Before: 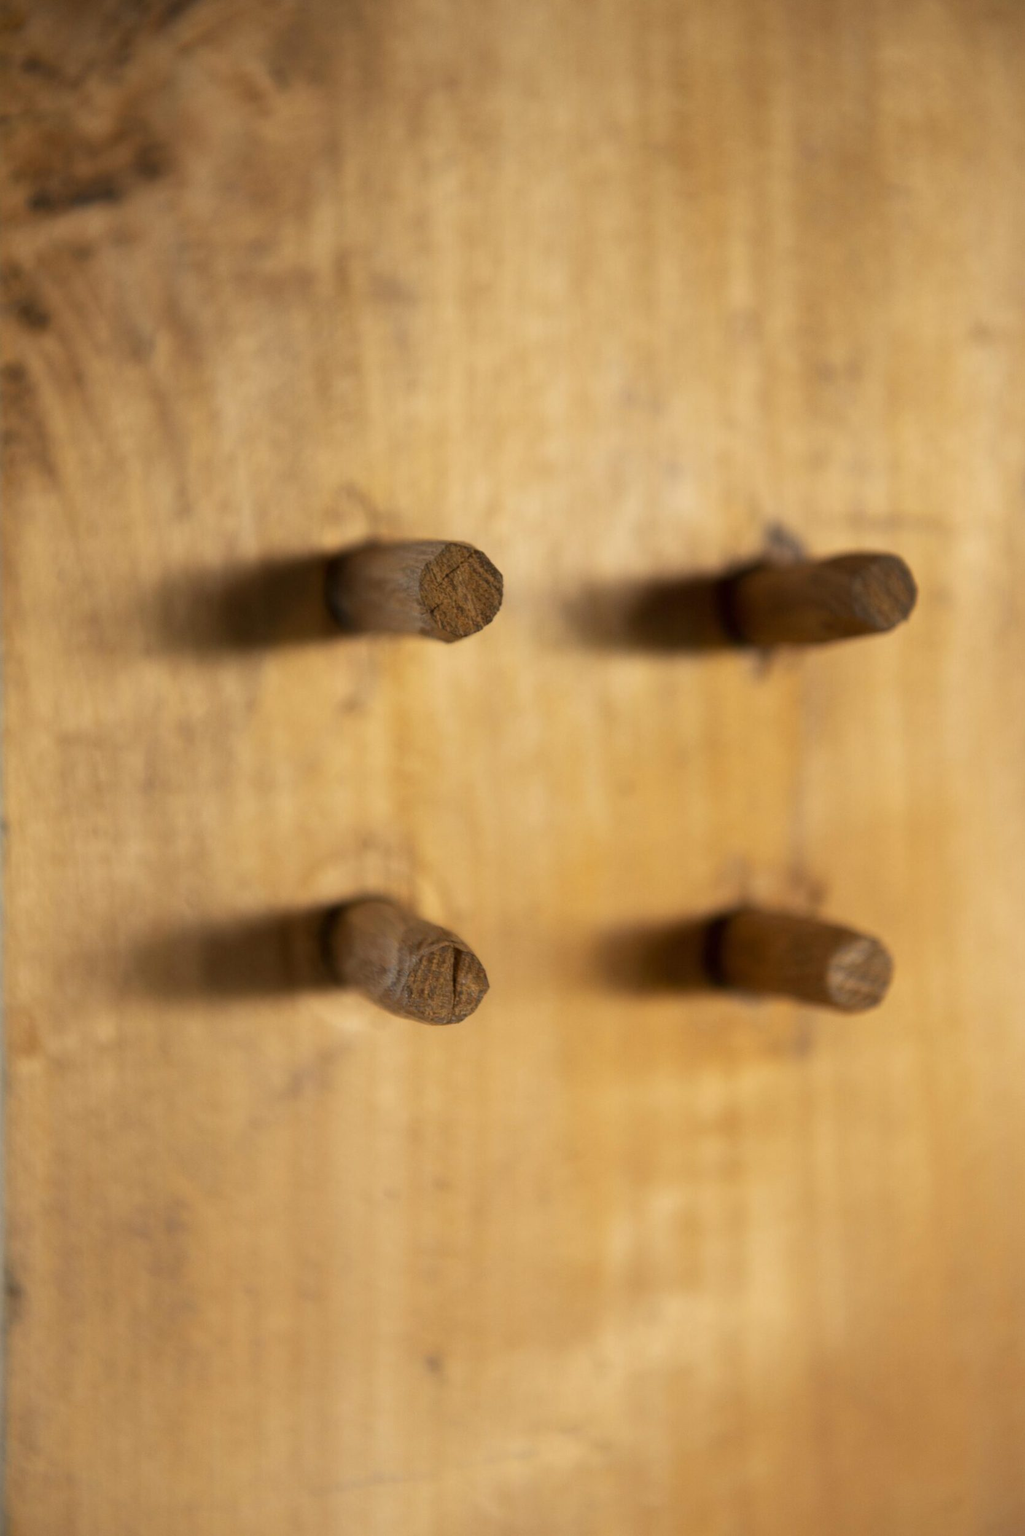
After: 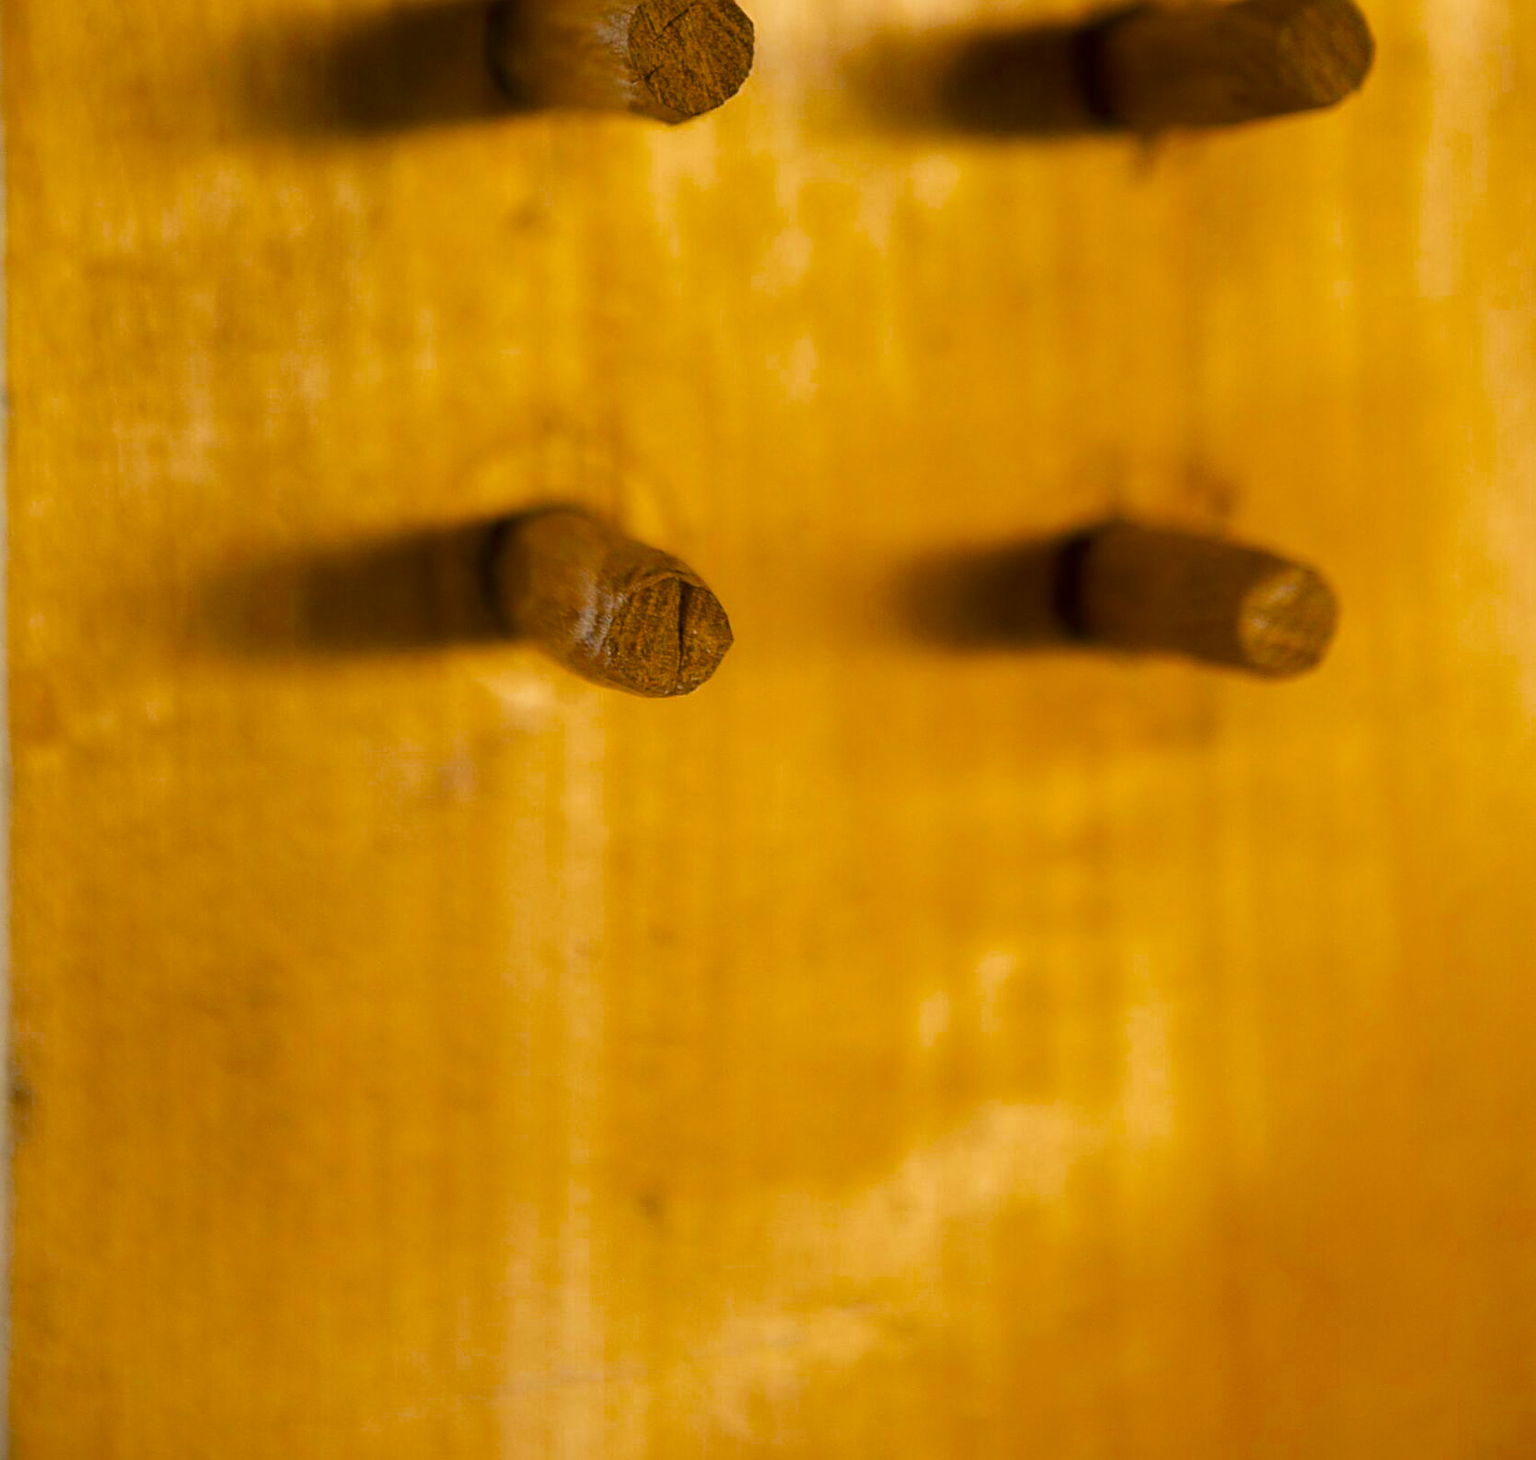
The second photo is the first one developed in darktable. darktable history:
exposure: exposure 0.372 EV, compensate exposure bias true, compensate highlight preservation false
crop and rotate: top 36.509%
sharpen: on, module defaults
color balance rgb: perceptual saturation grading › global saturation 37.304%, perceptual saturation grading › shadows 35.457%, perceptual brilliance grading › mid-tones 10.364%, perceptual brilliance grading › shadows 15.314%, saturation formula JzAzBz (2021)
